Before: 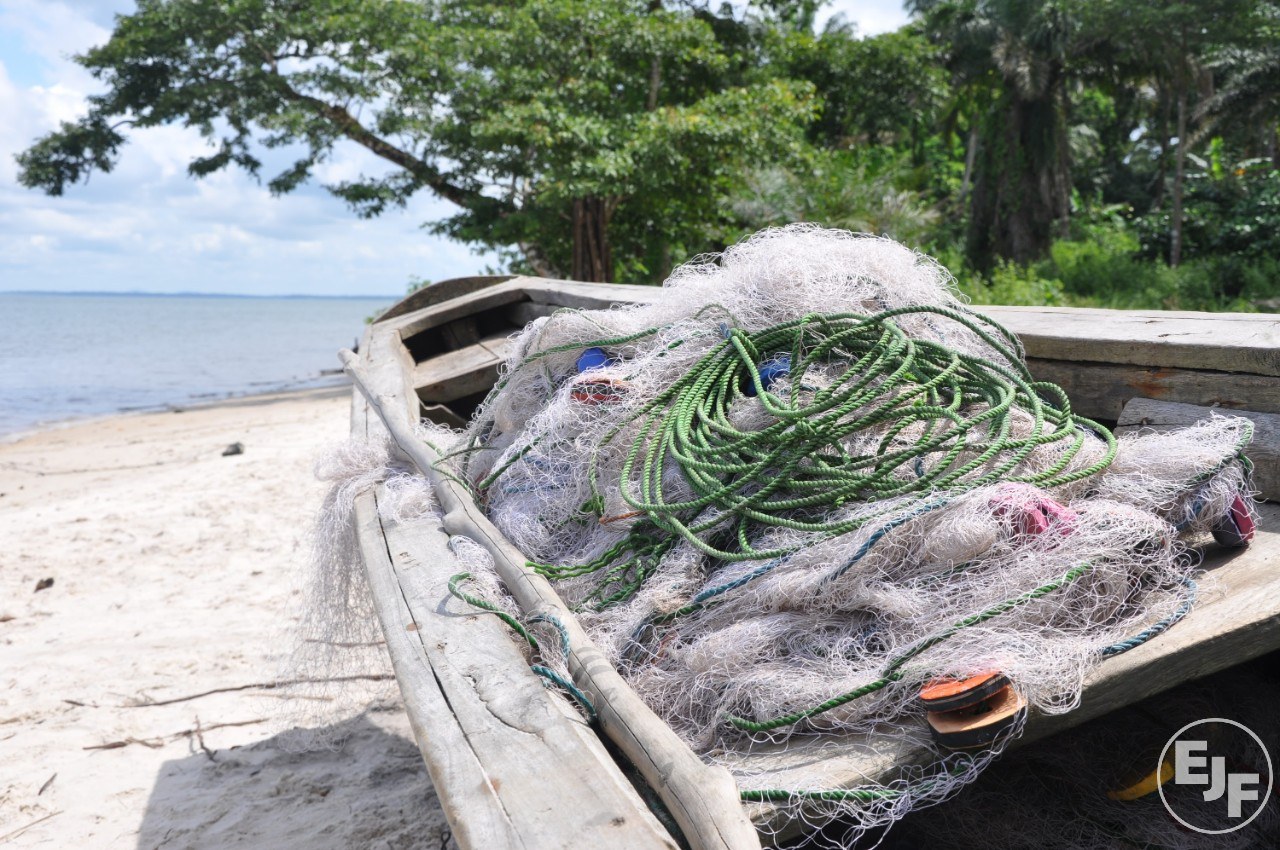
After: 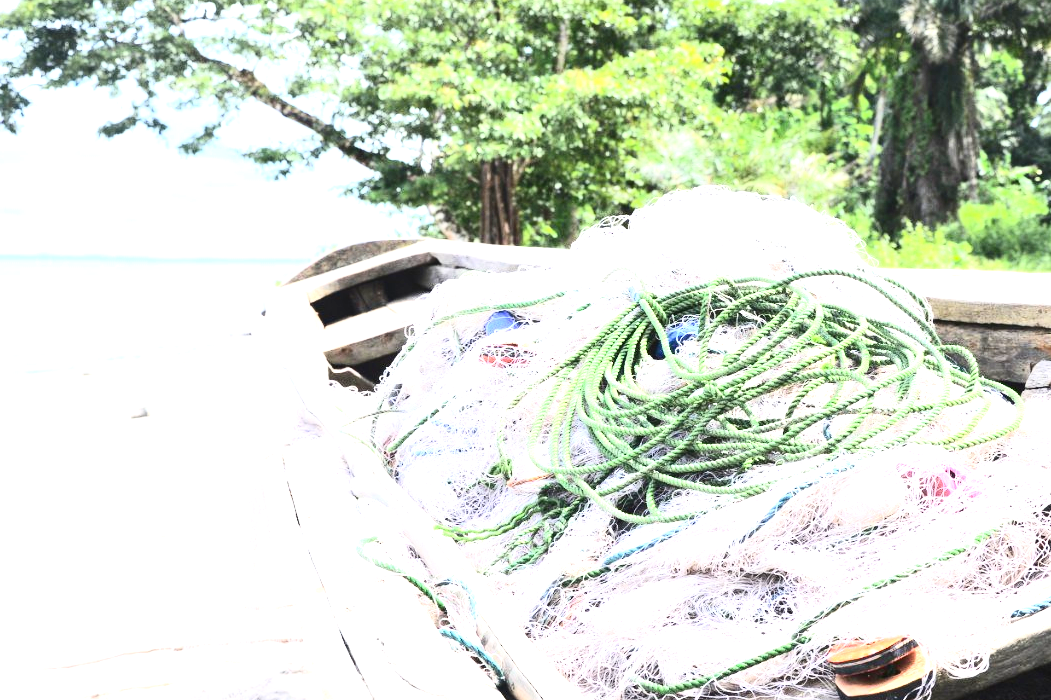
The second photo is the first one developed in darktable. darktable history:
exposure: exposure 1.999 EV, compensate exposure bias true, compensate highlight preservation false
contrast brightness saturation: contrast 0.391, brightness 0.111
crop and rotate: left 7.239%, top 4.557%, right 10.603%, bottom 13.079%
